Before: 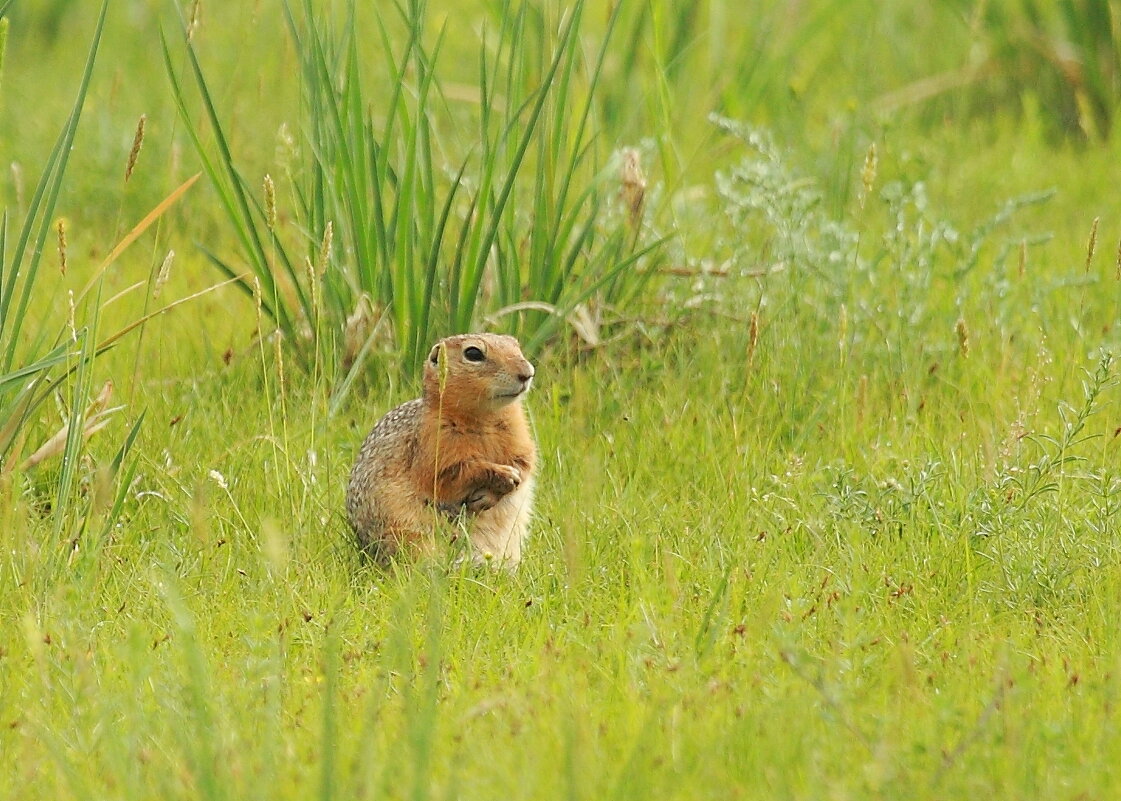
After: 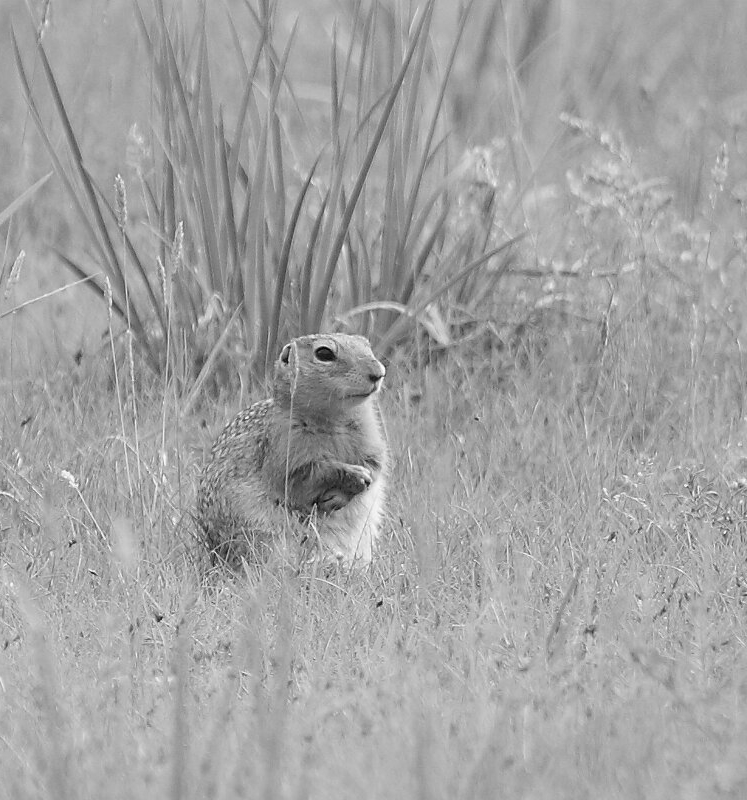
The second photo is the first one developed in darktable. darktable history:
monochrome: on, module defaults
crop and rotate: left 13.342%, right 19.991%
